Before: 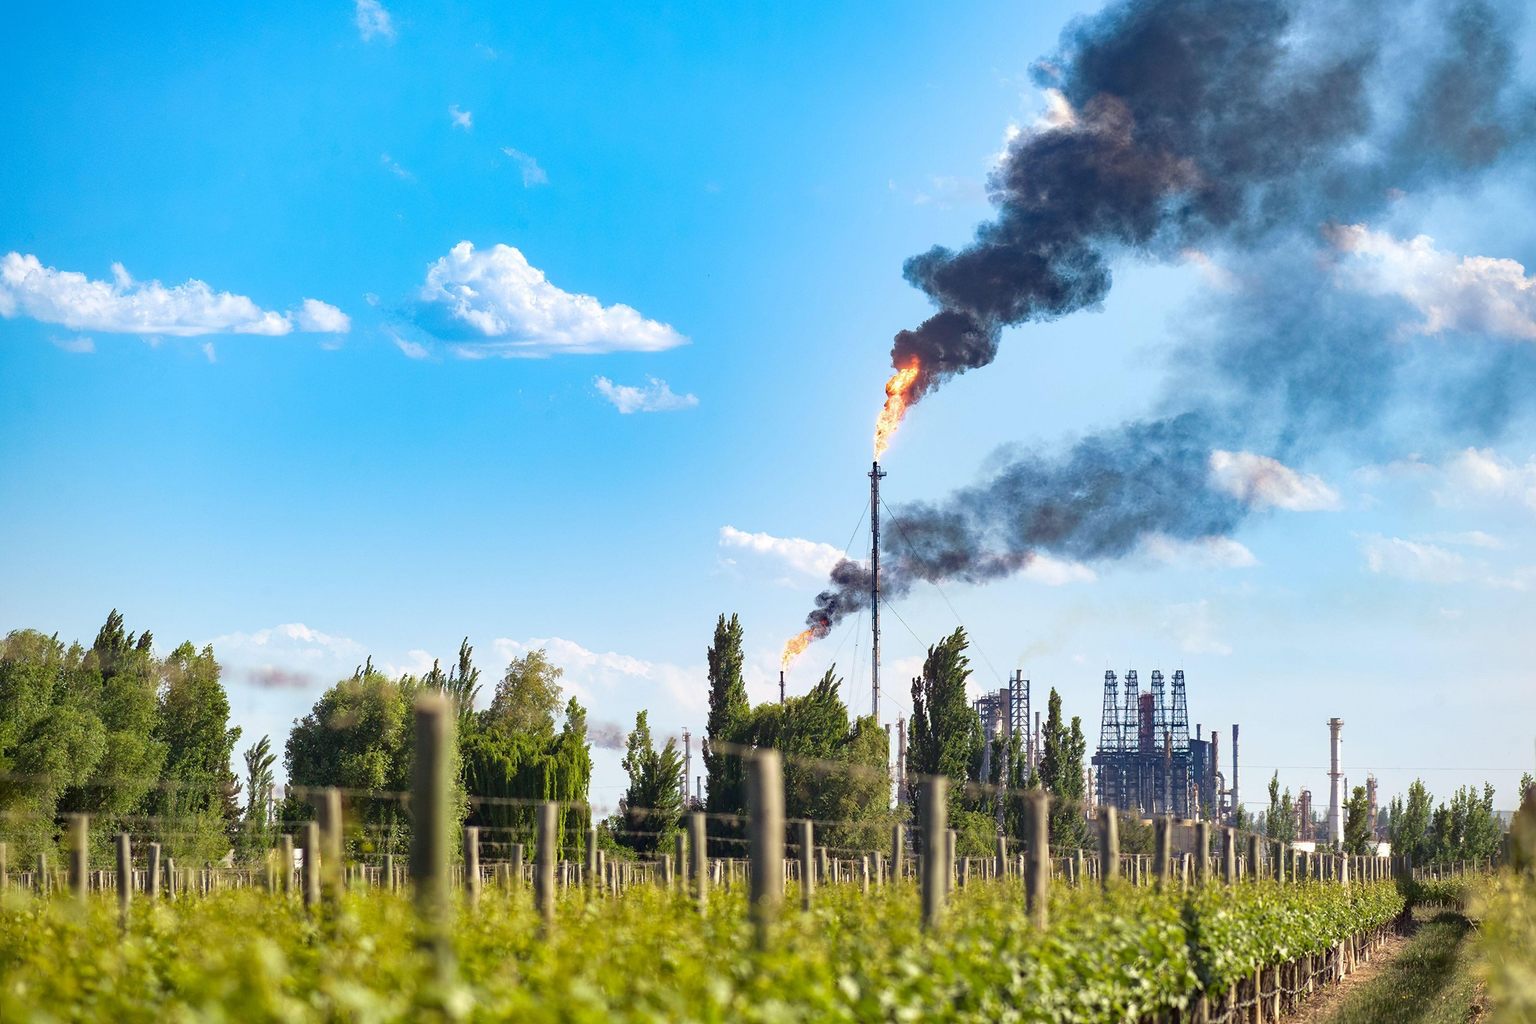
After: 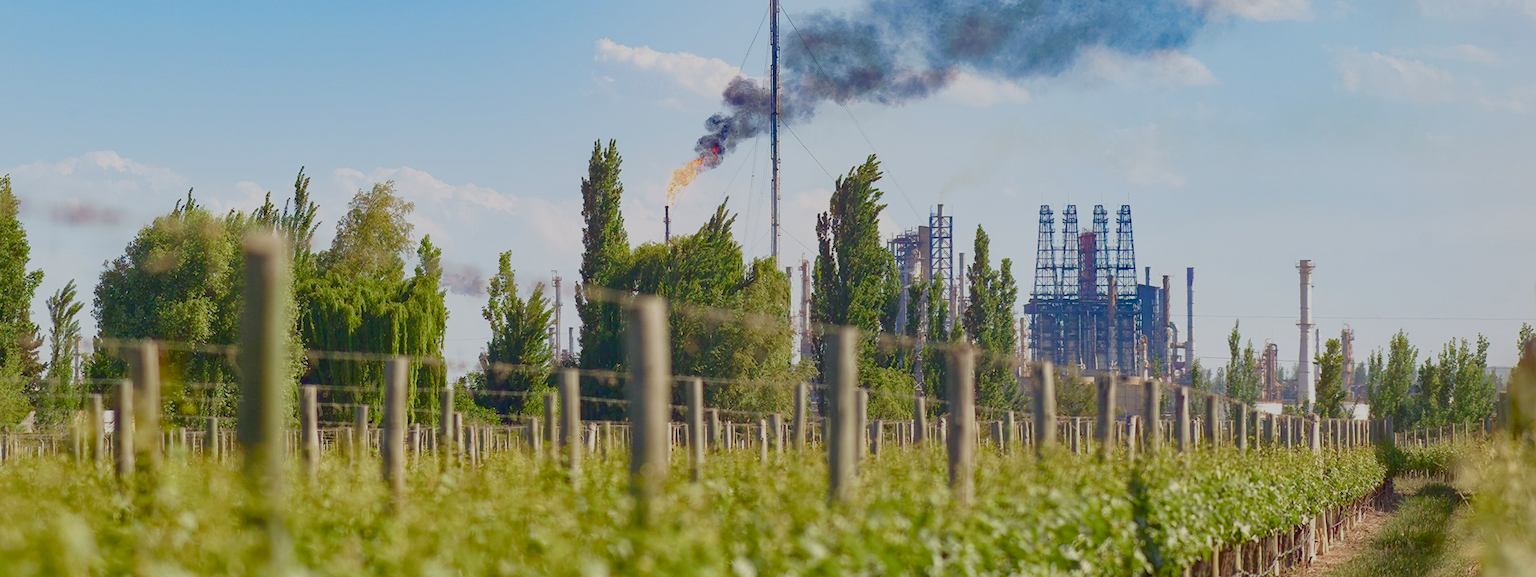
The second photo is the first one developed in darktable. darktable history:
crop and rotate: left 13.306%, top 48.129%, bottom 2.928%
color balance rgb: shadows lift › chroma 1%, shadows lift › hue 113°, highlights gain › chroma 0.2%, highlights gain › hue 333°, perceptual saturation grading › global saturation 20%, perceptual saturation grading › highlights -50%, perceptual saturation grading › shadows 25%, contrast -30%
